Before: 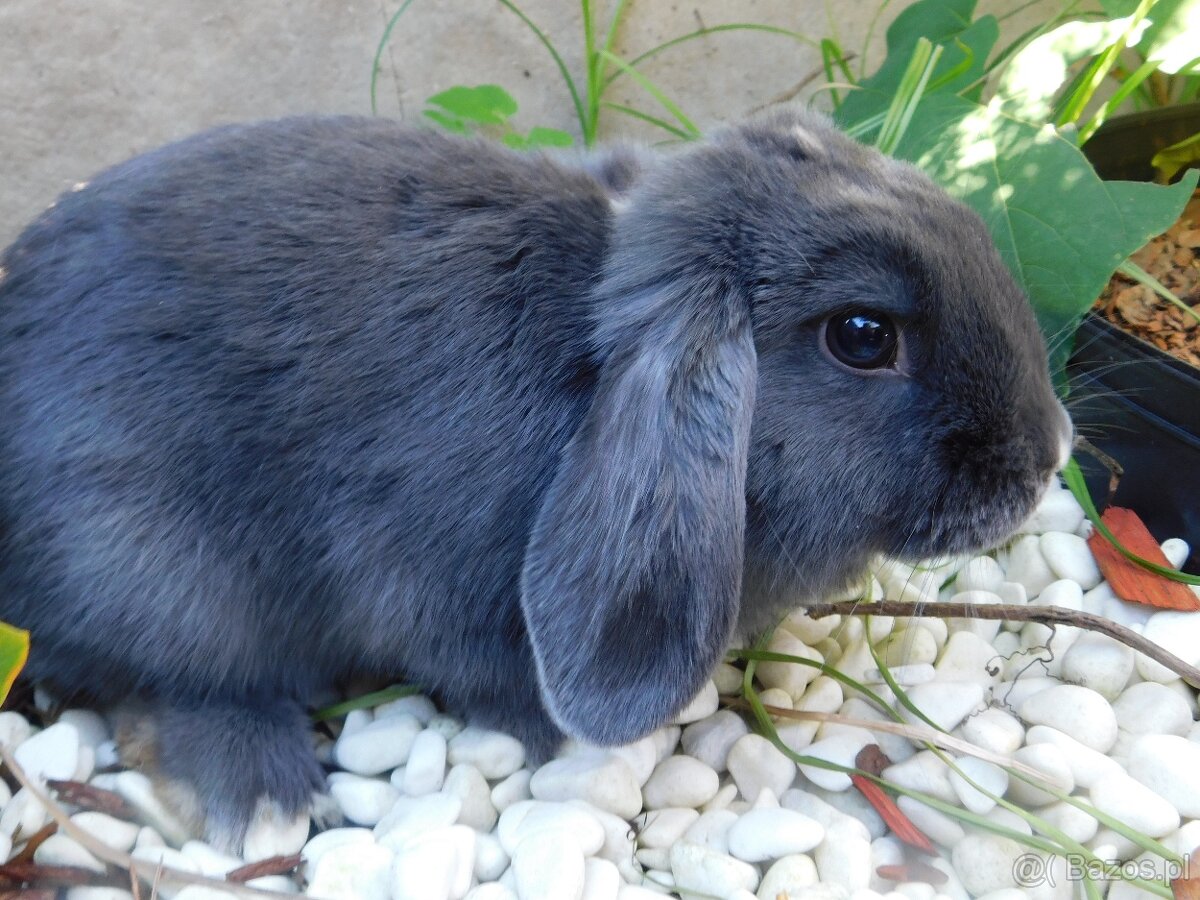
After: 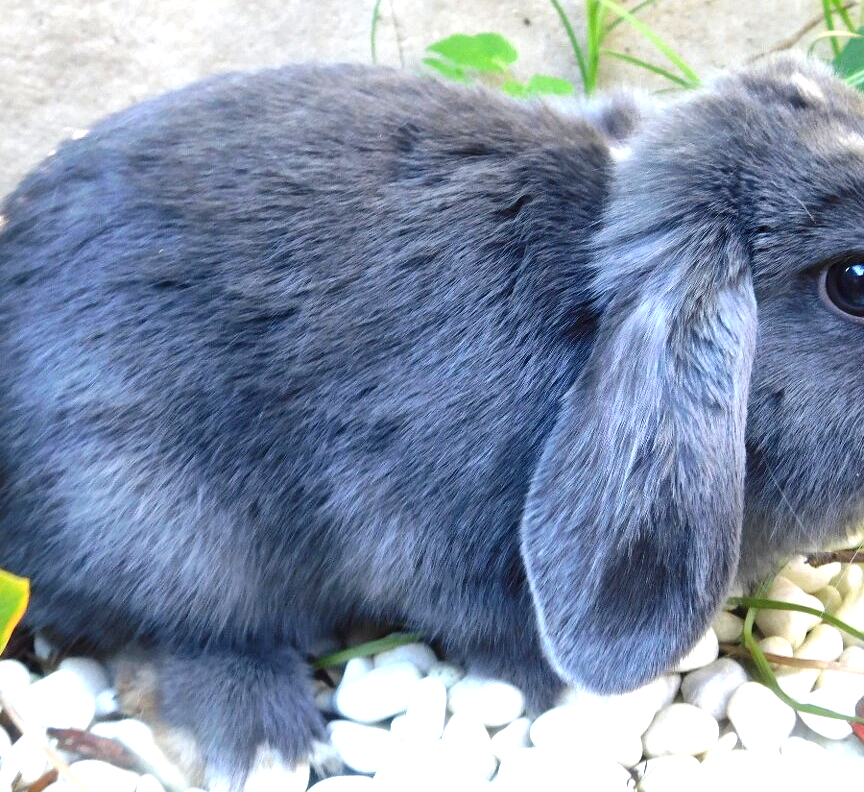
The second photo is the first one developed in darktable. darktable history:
local contrast: mode bilateral grid, contrast 20, coarseness 50, detail 148%, midtone range 0.2
crop: top 5.803%, right 27.864%, bottom 5.804%
exposure: black level correction 0, exposure 1 EV, compensate exposure bias true, compensate highlight preservation false
